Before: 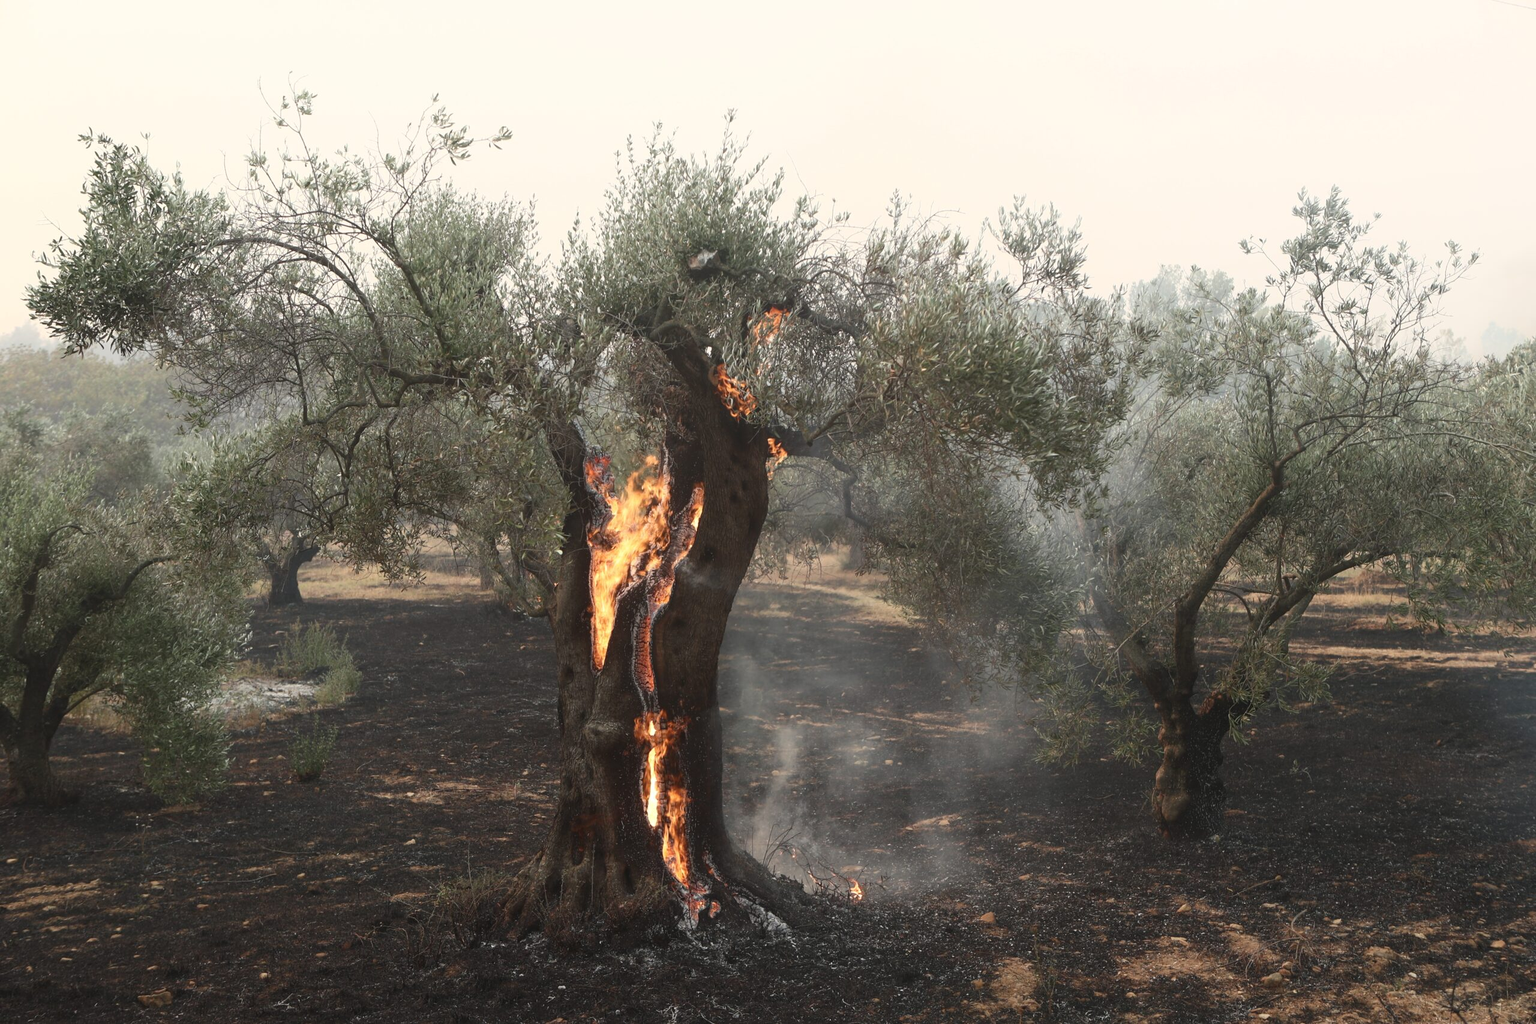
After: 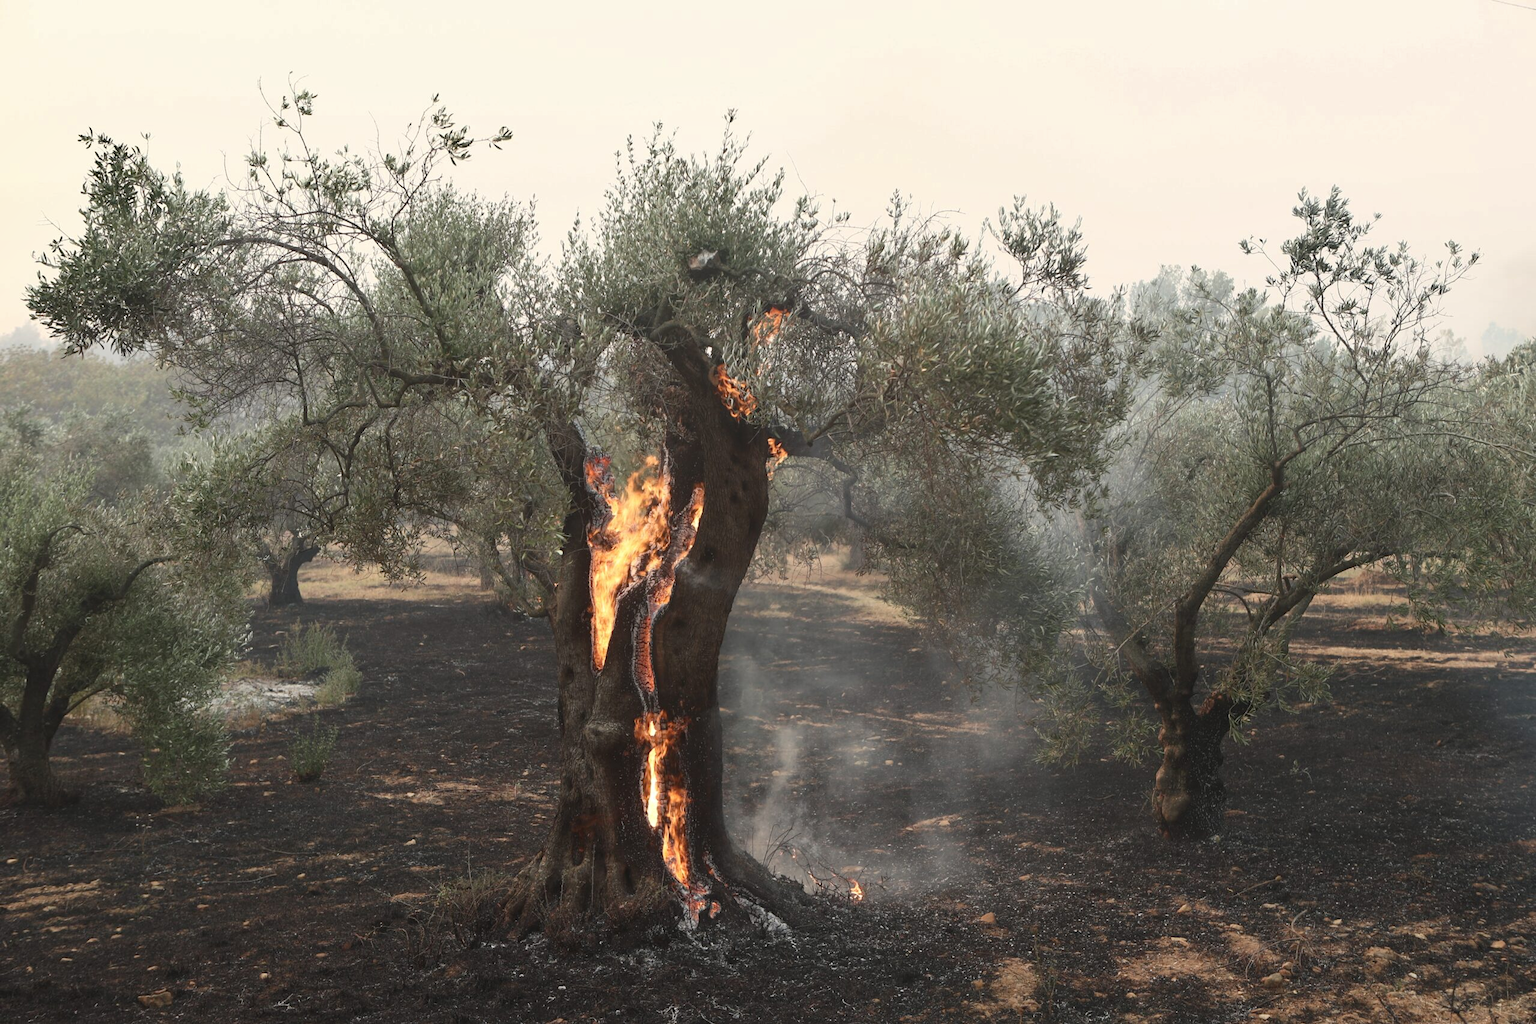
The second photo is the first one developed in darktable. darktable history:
shadows and highlights: shadows 23.14, highlights -48.59, soften with gaussian
